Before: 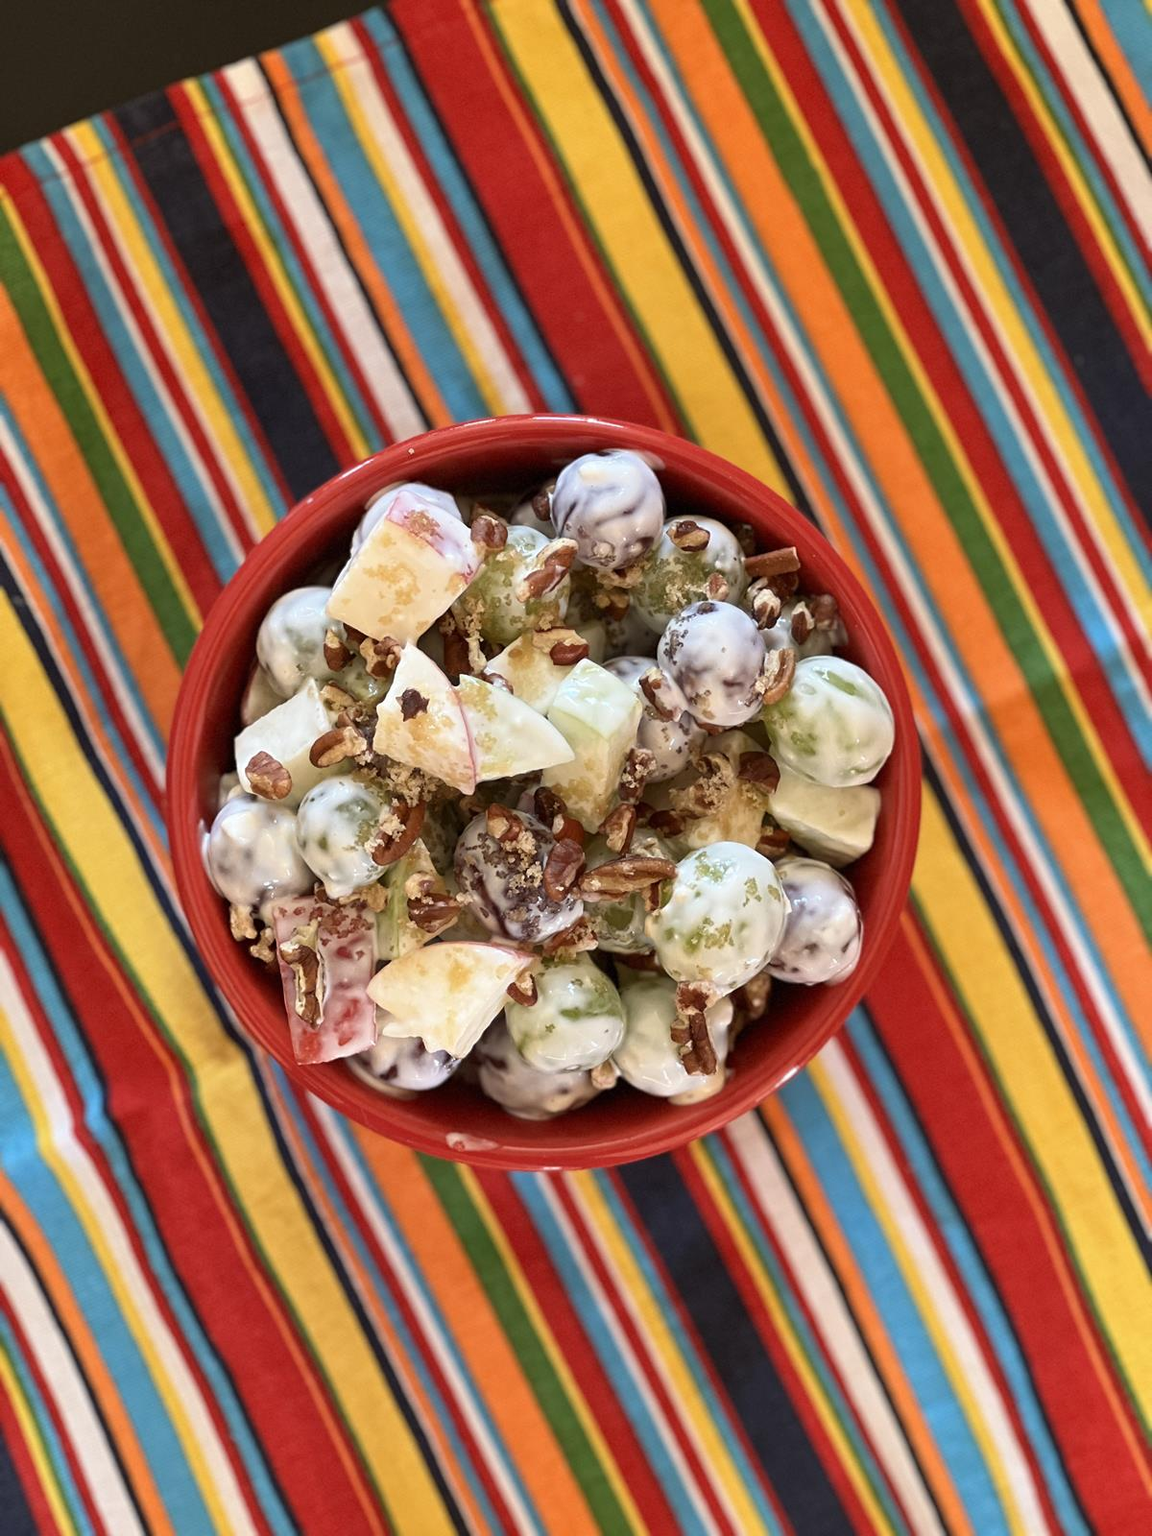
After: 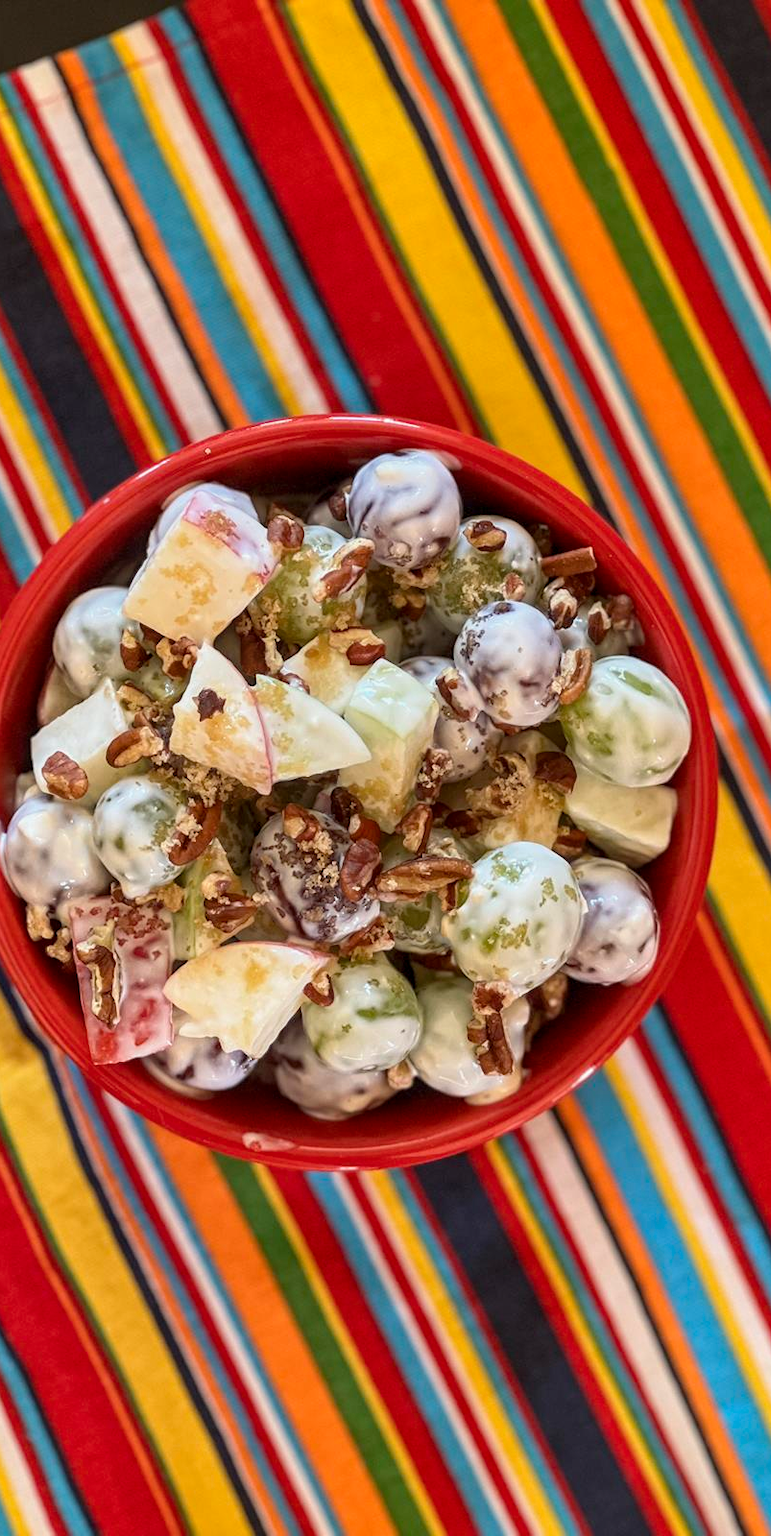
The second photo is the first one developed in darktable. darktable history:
color balance rgb: linear chroma grading › shadows -8.267%, linear chroma grading › global chroma 9.849%, perceptual saturation grading › global saturation 0.671%, contrast -9.912%
local contrast: detail 130%
crop and rotate: left 17.69%, right 15.229%
